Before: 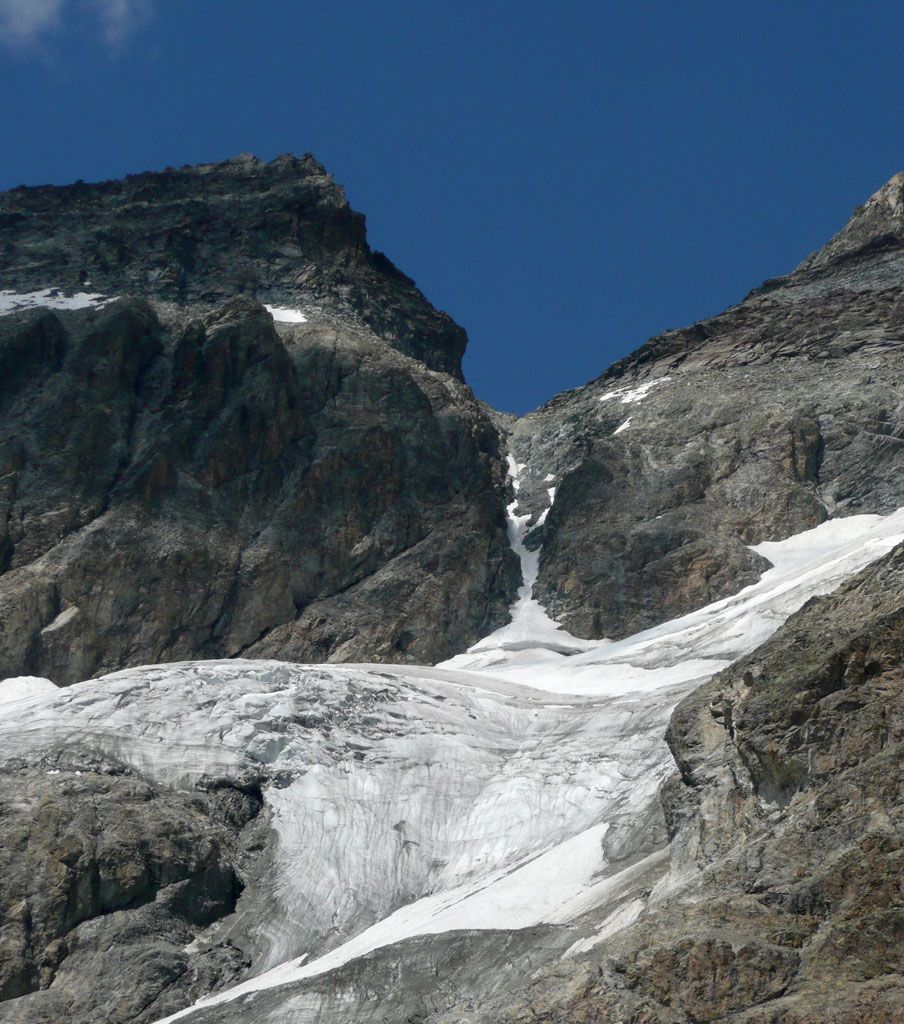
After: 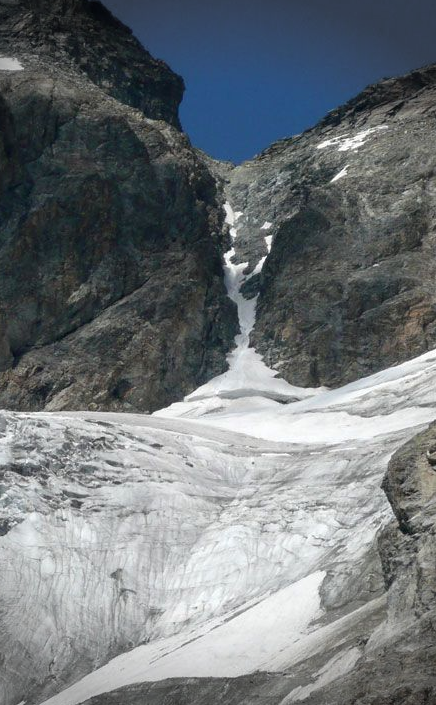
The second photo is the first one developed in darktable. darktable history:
crop: left 31.335%, top 24.676%, right 20.35%, bottom 6.405%
vignetting: fall-off start 76.12%, fall-off radius 26.94%, width/height ratio 0.969
